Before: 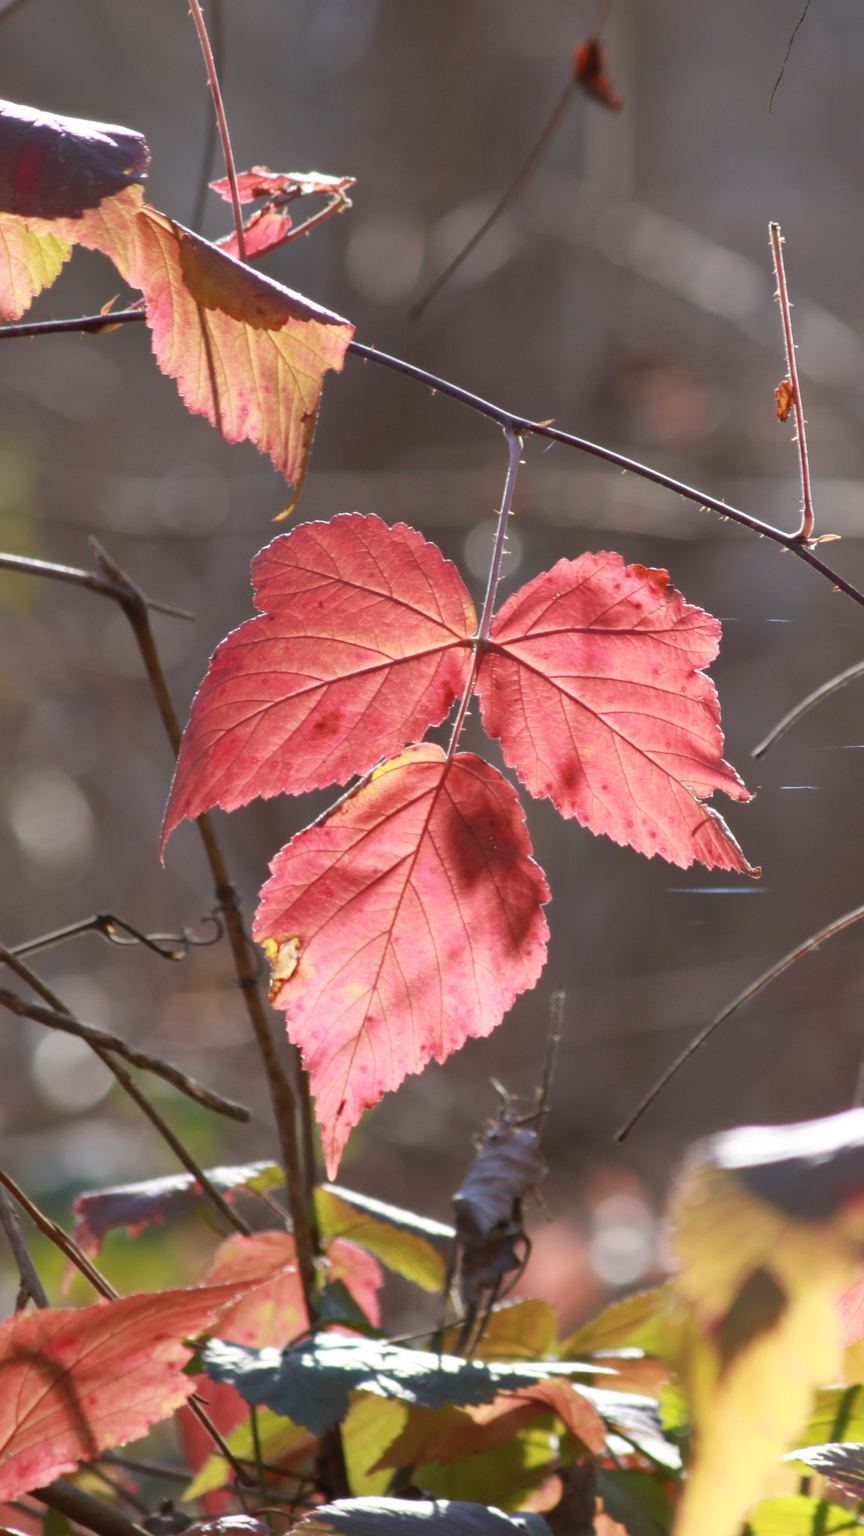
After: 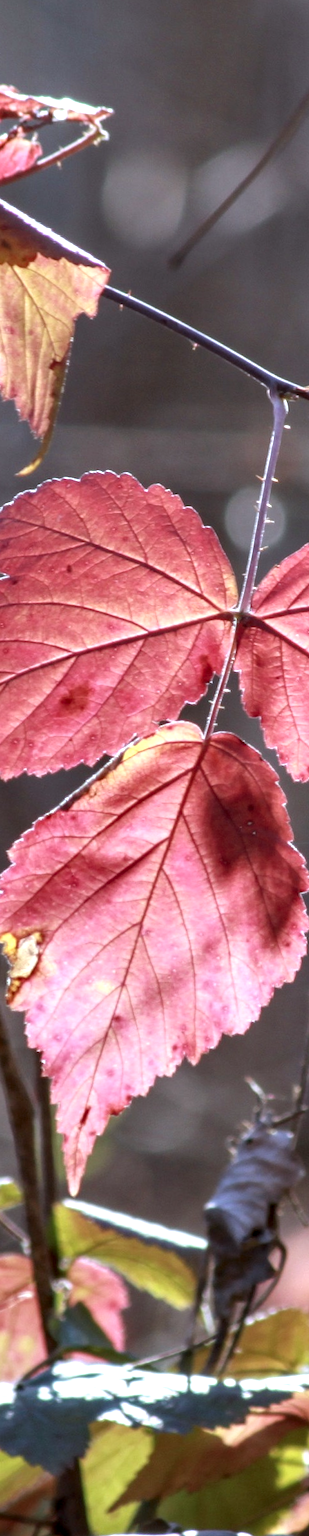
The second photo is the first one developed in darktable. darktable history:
crop: left 33.36%, right 33.36%
white balance: red 0.931, blue 1.11
rotate and perspective: rotation 0.679°, lens shift (horizontal) 0.136, crop left 0.009, crop right 0.991, crop top 0.078, crop bottom 0.95
exposure: exposure 0.2 EV, compensate highlight preservation false
local contrast: detail 160%
